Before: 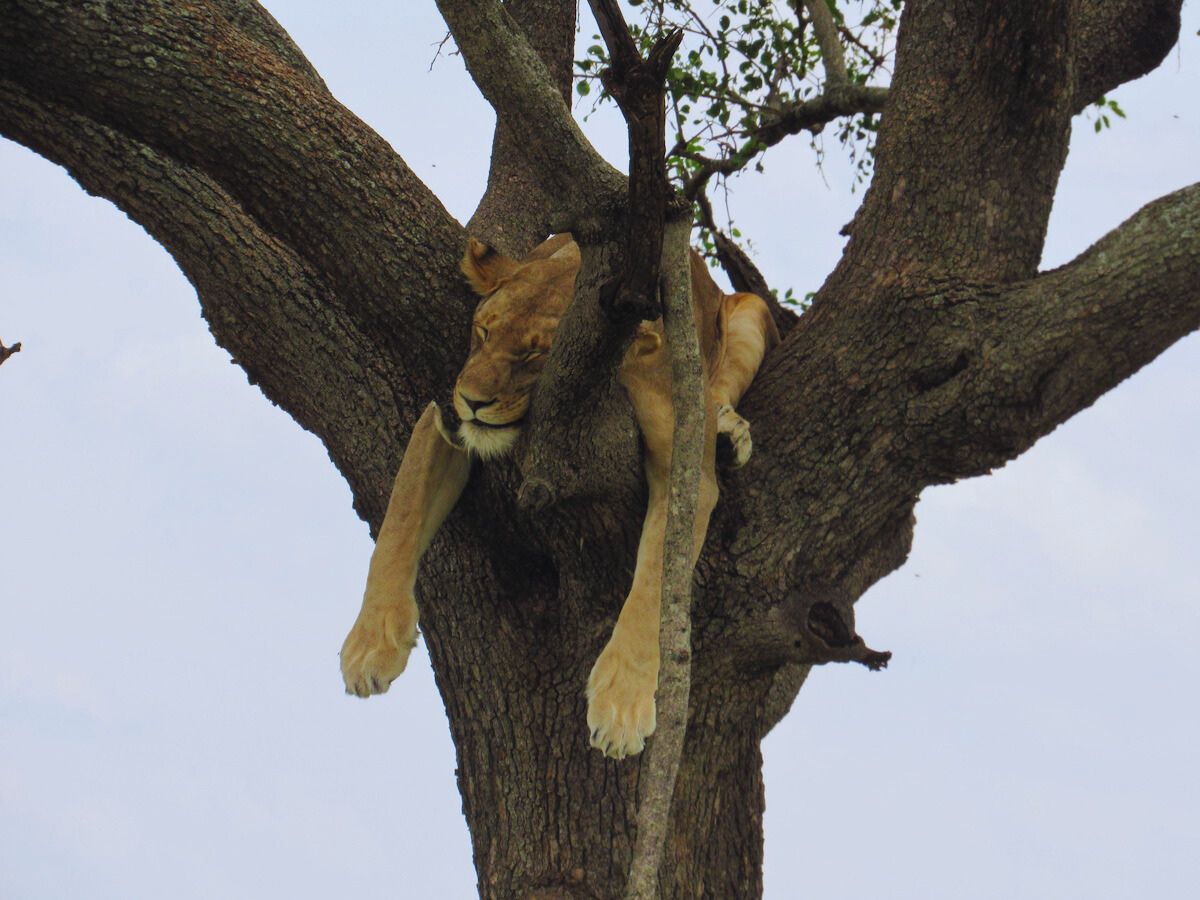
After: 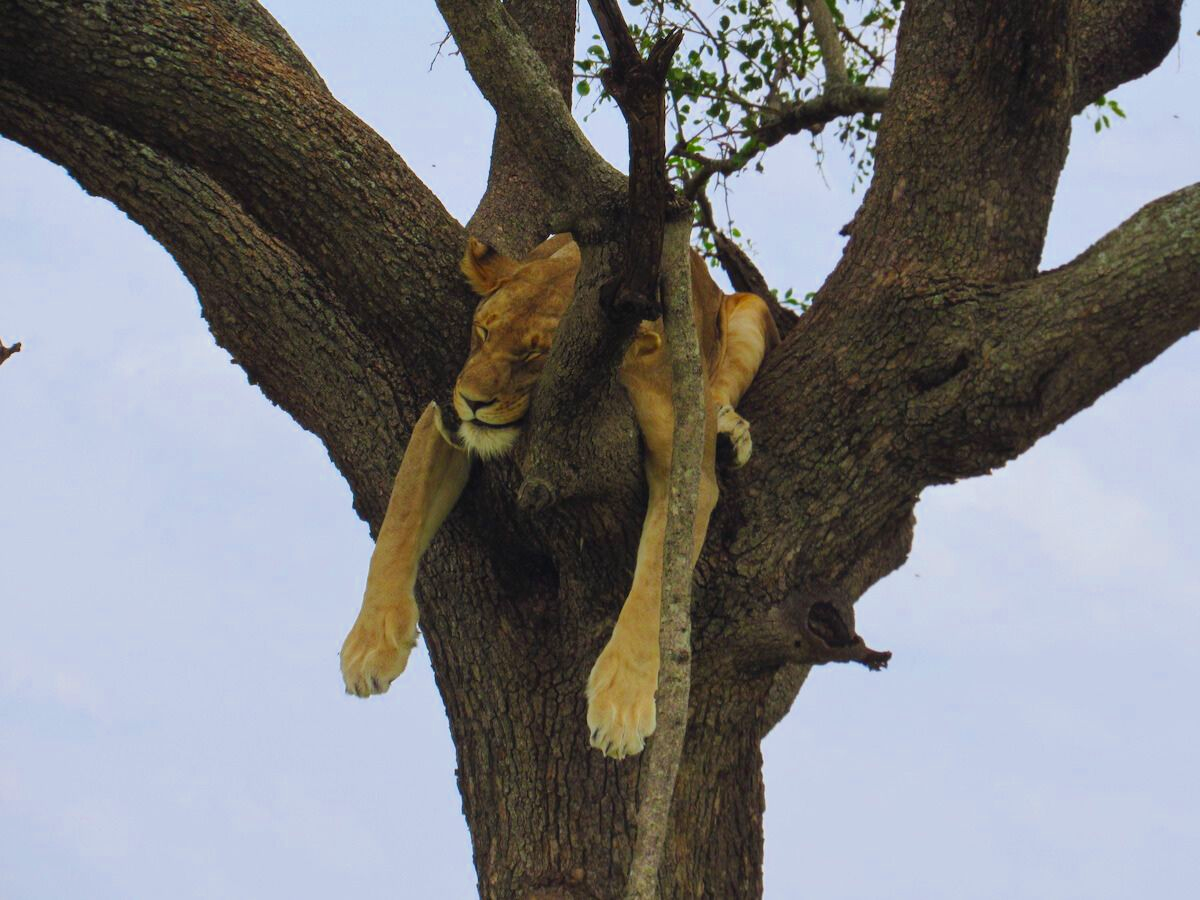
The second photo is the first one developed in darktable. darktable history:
color zones: curves: ch0 [(0, 0.613) (0.01, 0.613) (0.245, 0.448) (0.498, 0.529) (0.642, 0.665) (0.879, 0.777) (0.99, 0.613)]; ch1 [(0, 0.035) (0.121, 0.189) (0.259, 0.197) (0.415, 0.061) (0.589, 0.022) (0.732, 0.022) (0.857, 0.026) (0.991, 0.053)], mix -137%
